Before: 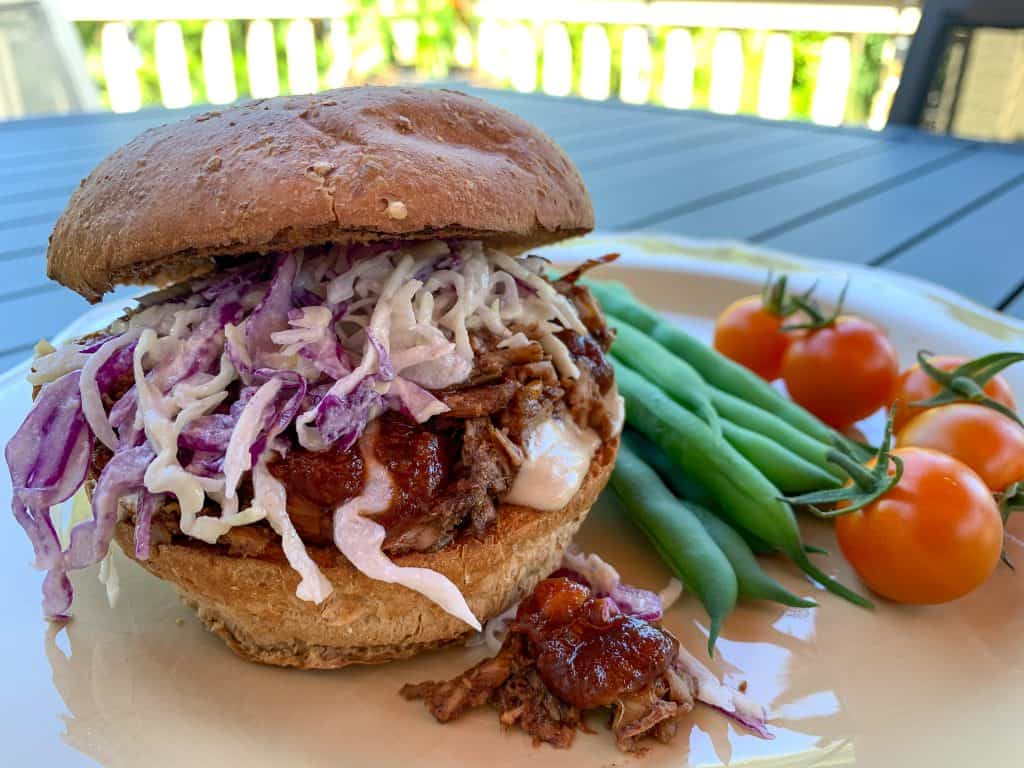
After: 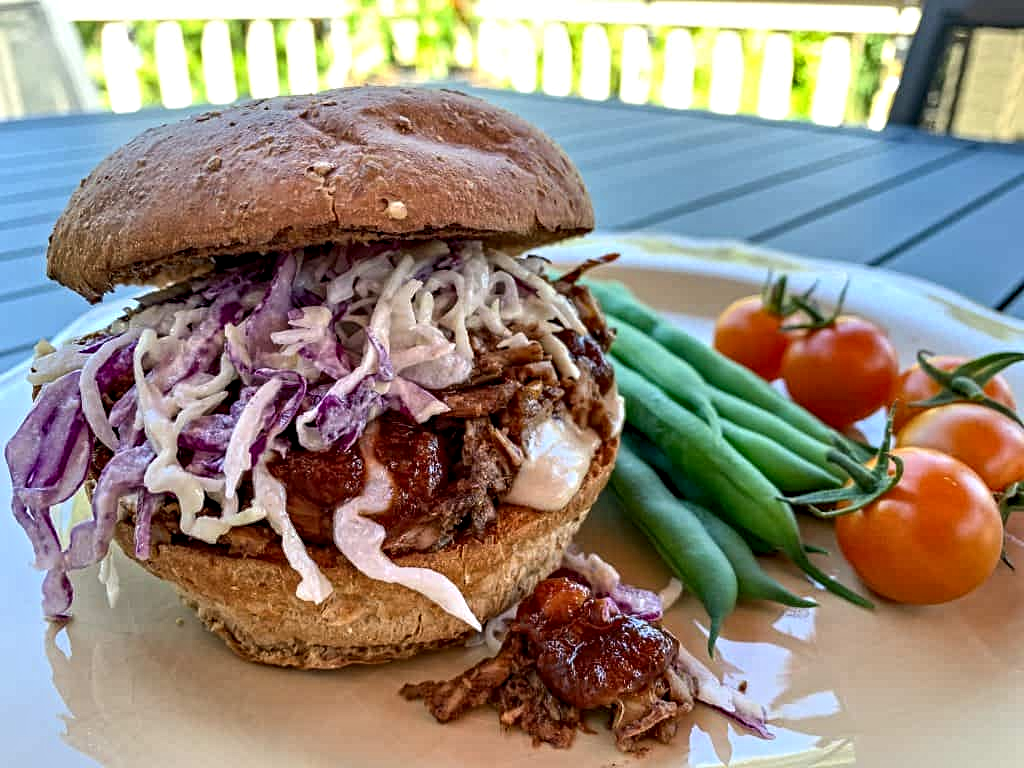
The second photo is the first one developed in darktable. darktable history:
contrast equalizer: octaves 7, y [[0.506, 0.531, 0.562, 0.606, 0.638, 0.669], [0.5 ×6], [0.5 ×6], [0 ×6], [0 ×6]]
